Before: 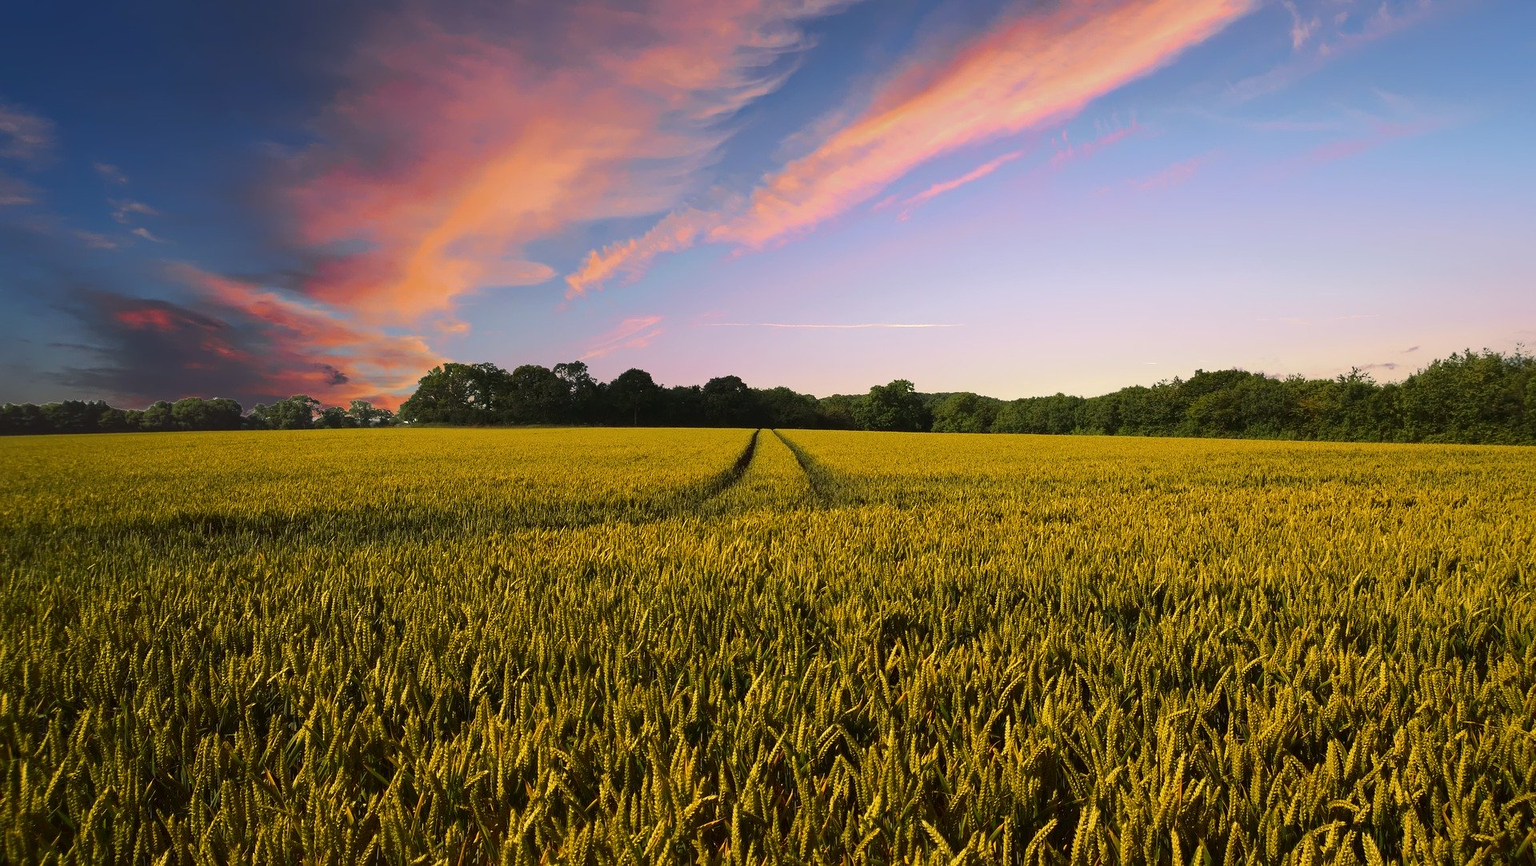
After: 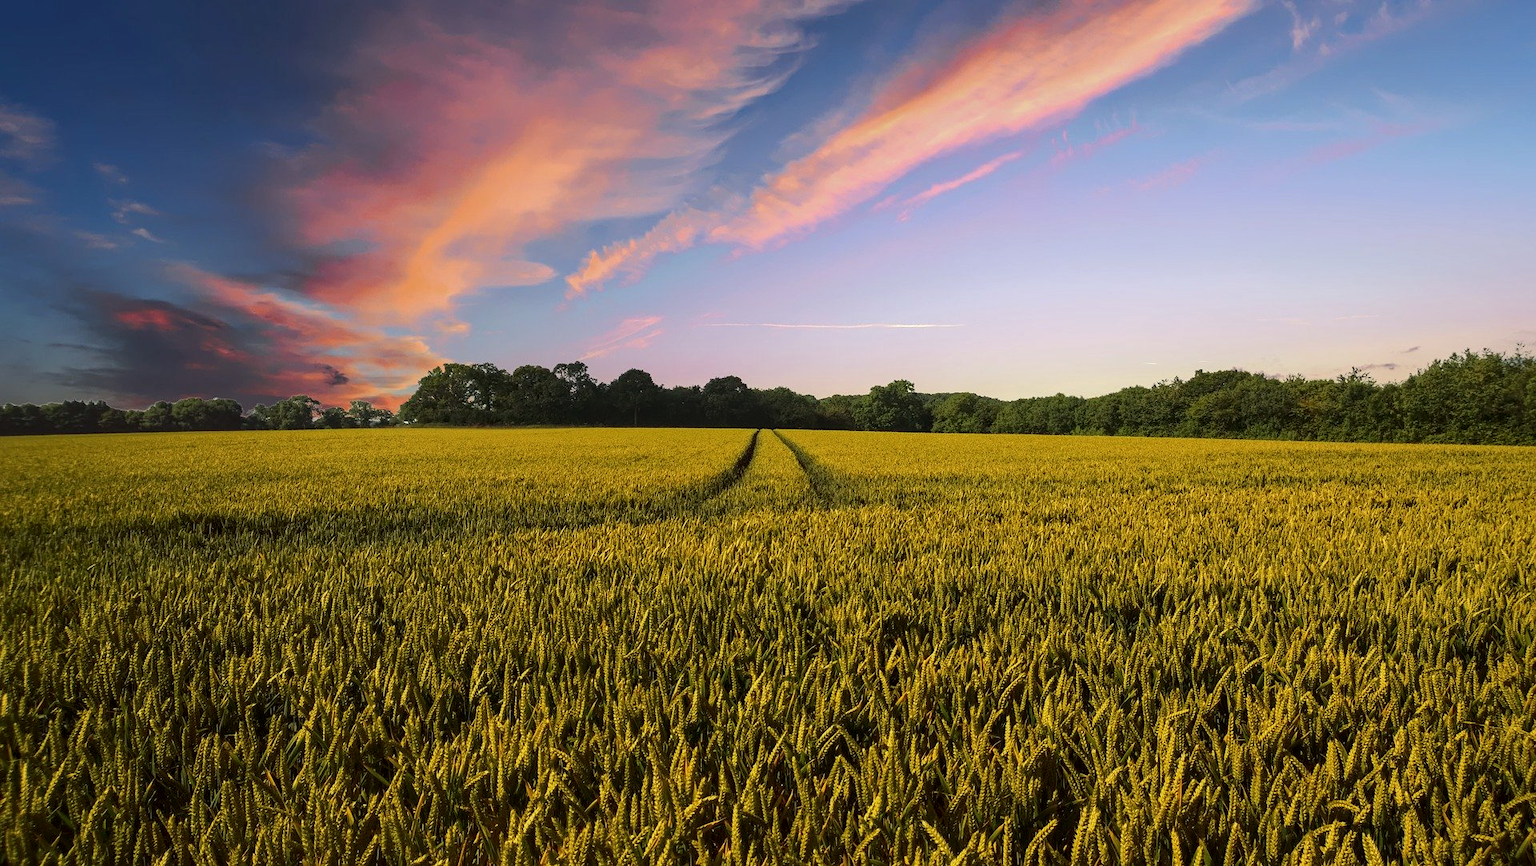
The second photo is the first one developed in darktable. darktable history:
white balance: red 0.978, blue 0.999
local contrast: on, module defaults
